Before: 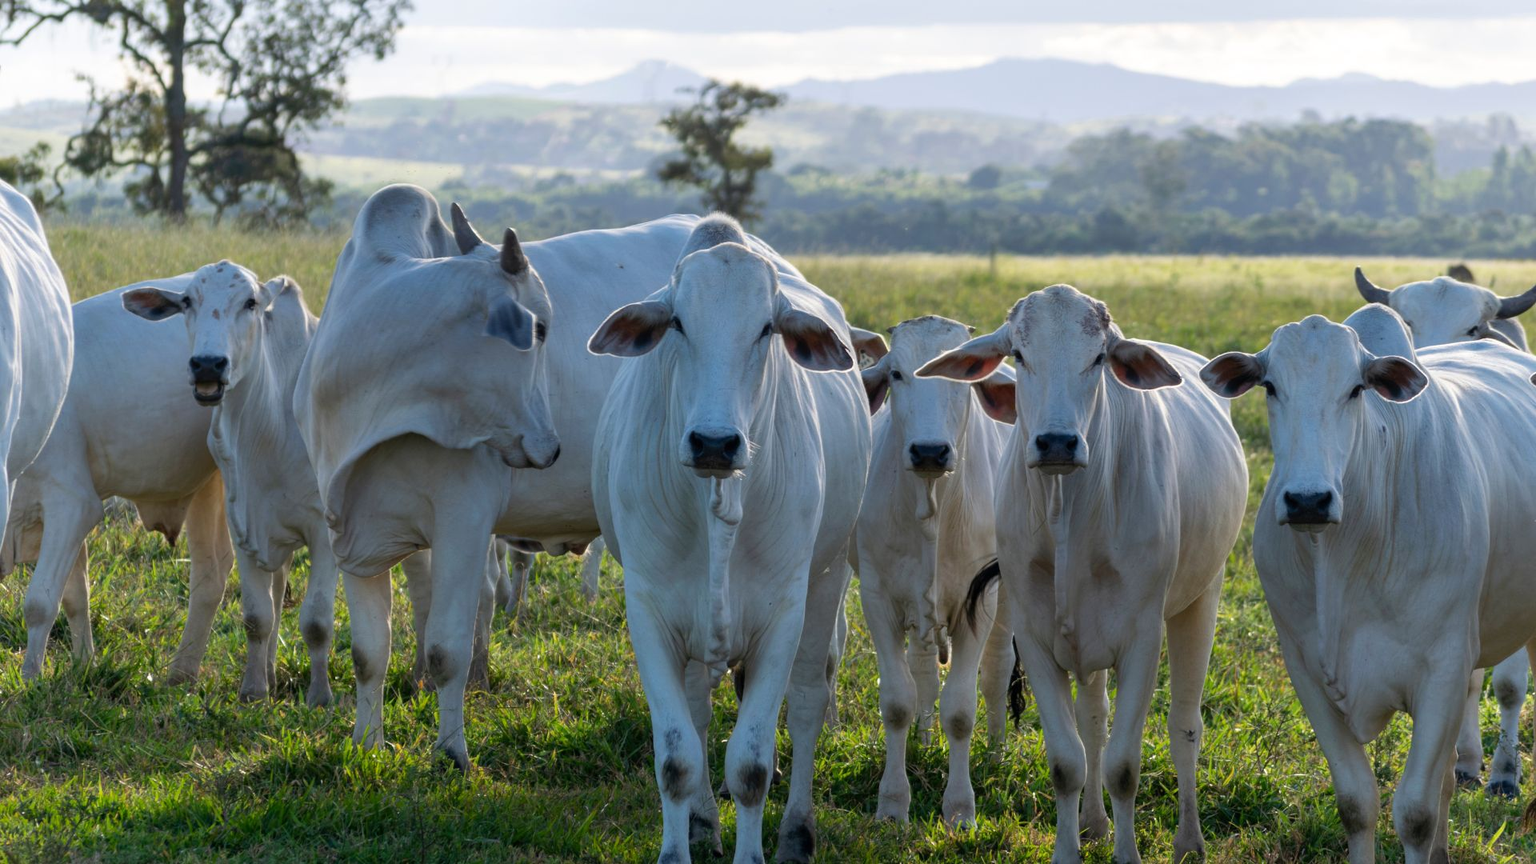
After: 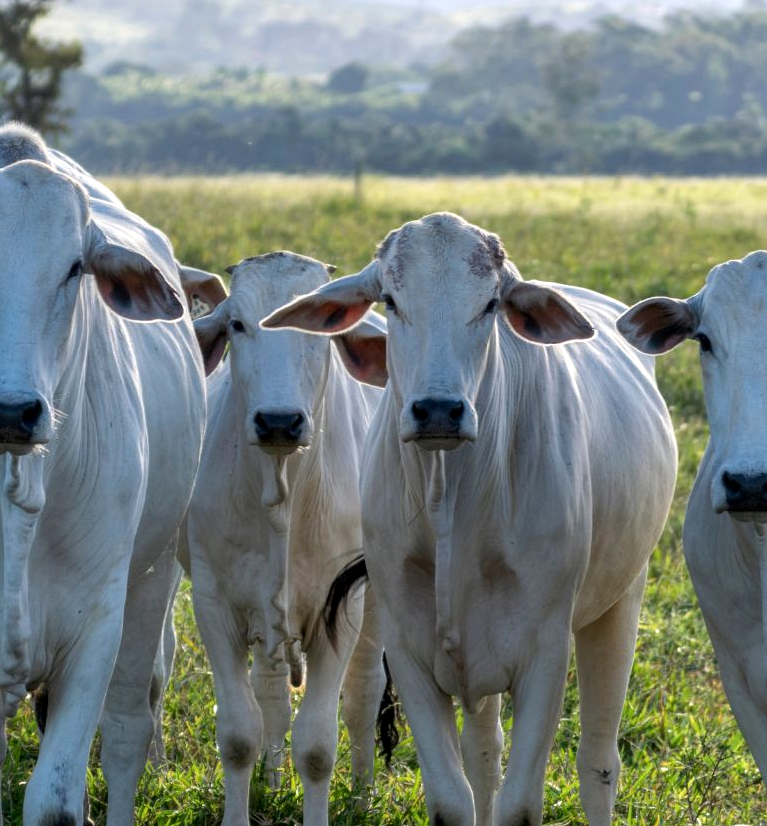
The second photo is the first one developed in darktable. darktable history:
local contrast: on, module defaults
exposure: exposure 0.206 EV, compensate highlight preservation false
crop: left 46.011%, top 13.324%, right 14.002%, bottom 10.149%
